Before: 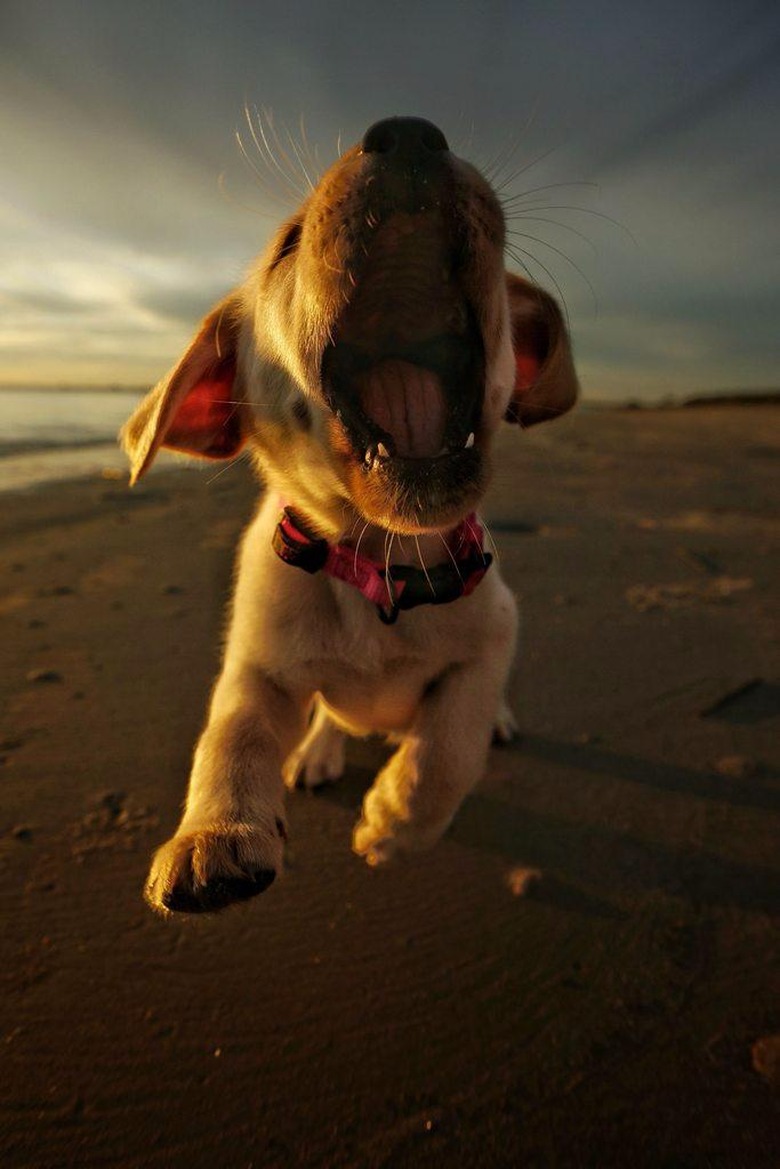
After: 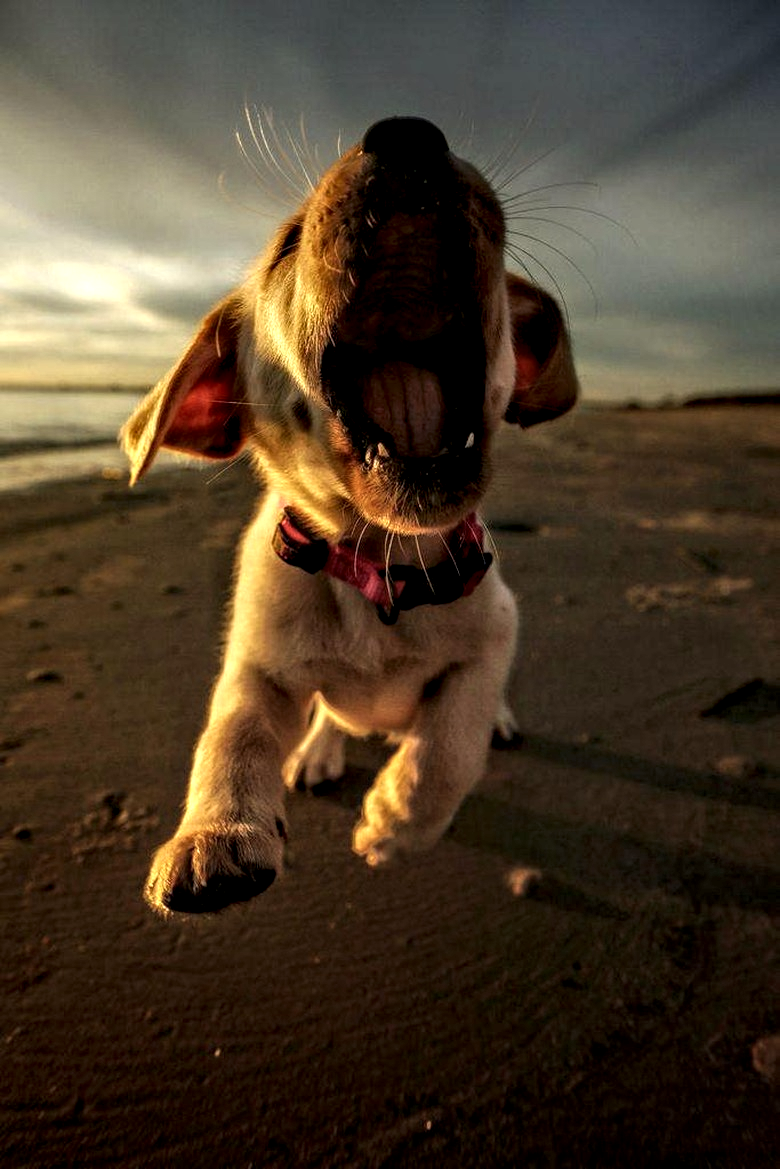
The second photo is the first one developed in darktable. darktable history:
local contrast: highlights 16%, detail 186%
